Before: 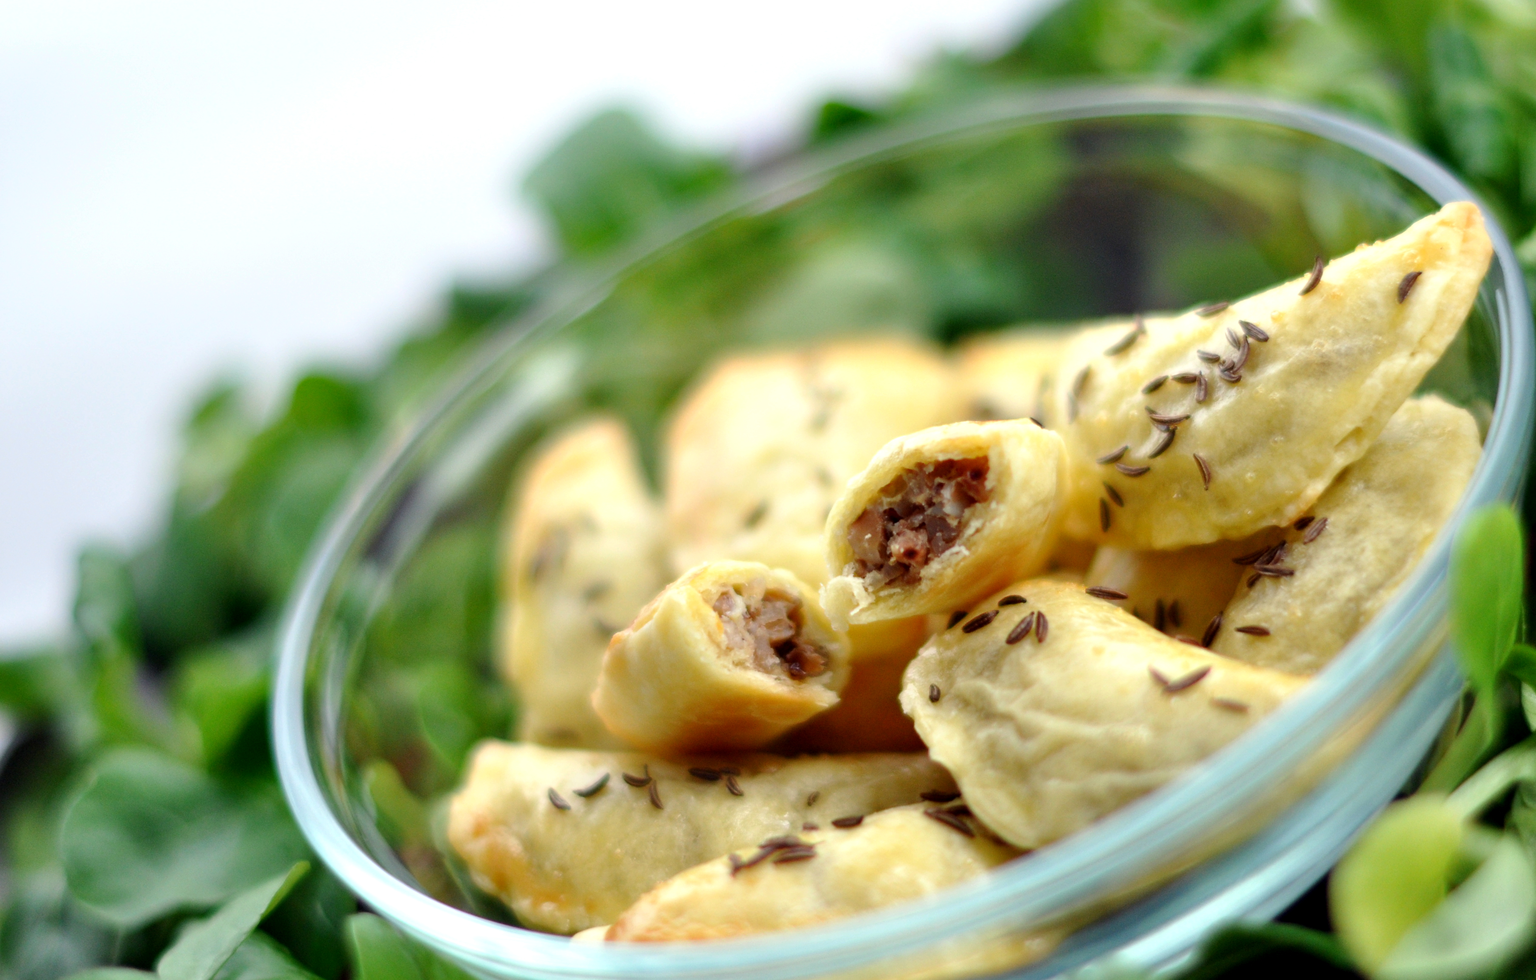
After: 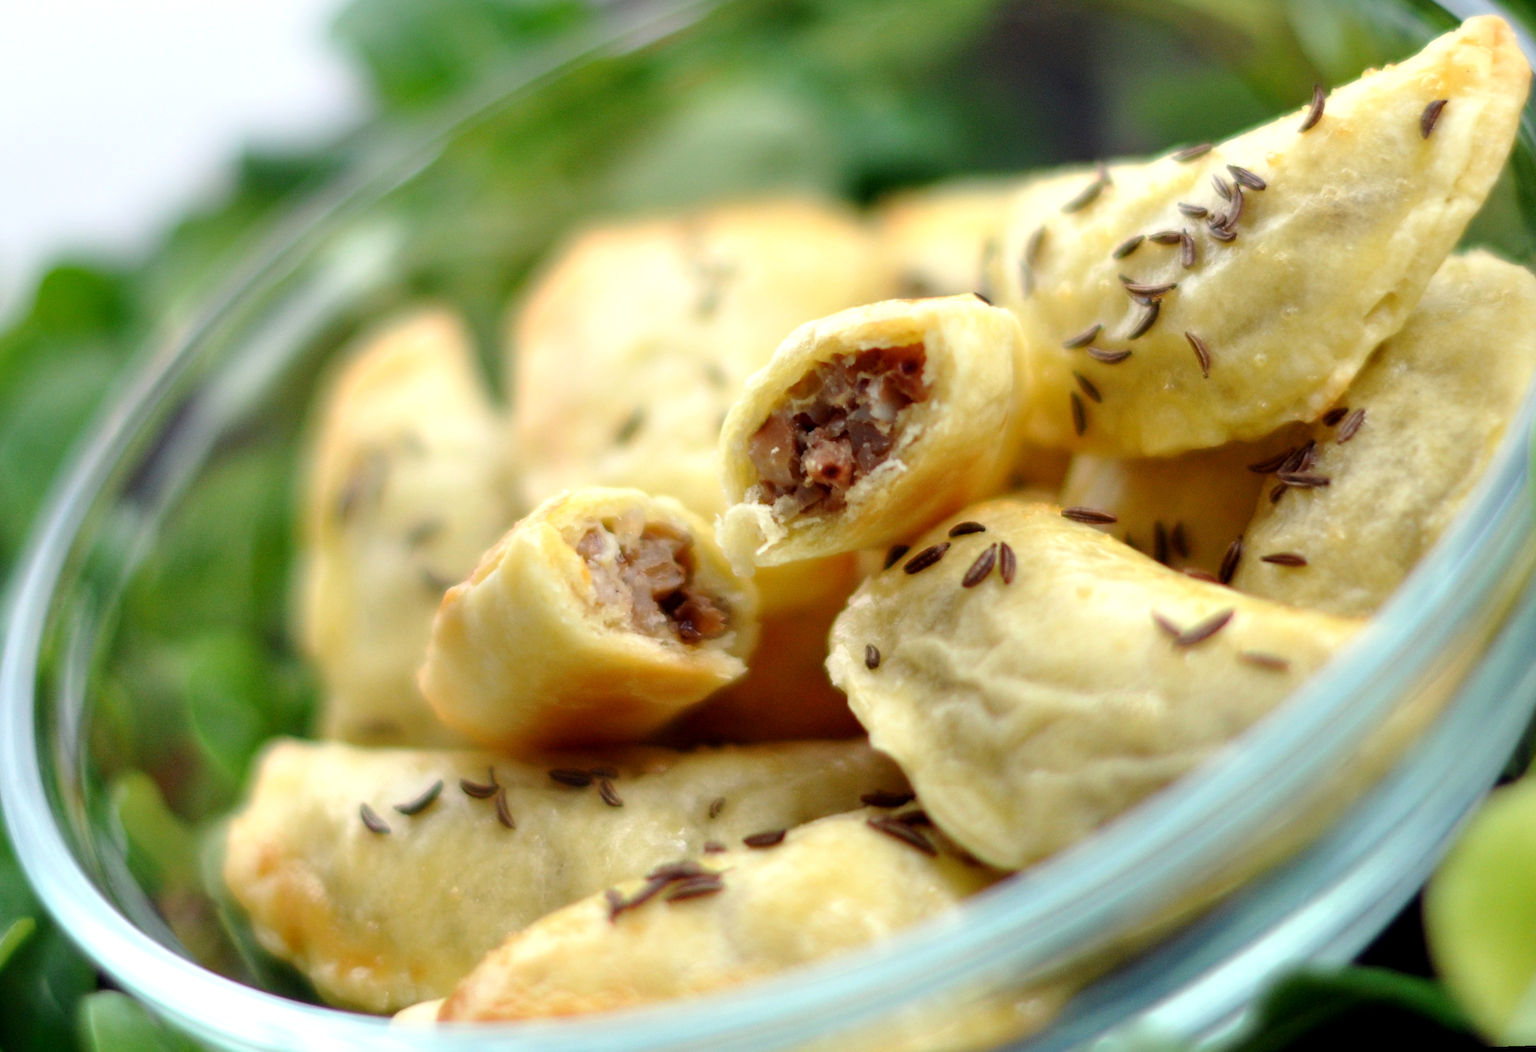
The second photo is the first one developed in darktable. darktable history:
crop: left 16.315%, top 14.246%
rotate and perspective: rotation -1.68°, lens shift (vertical) -0.146, crop left 0.049, crop right 0.912, crop top 0.032, crop bottom 0.96
